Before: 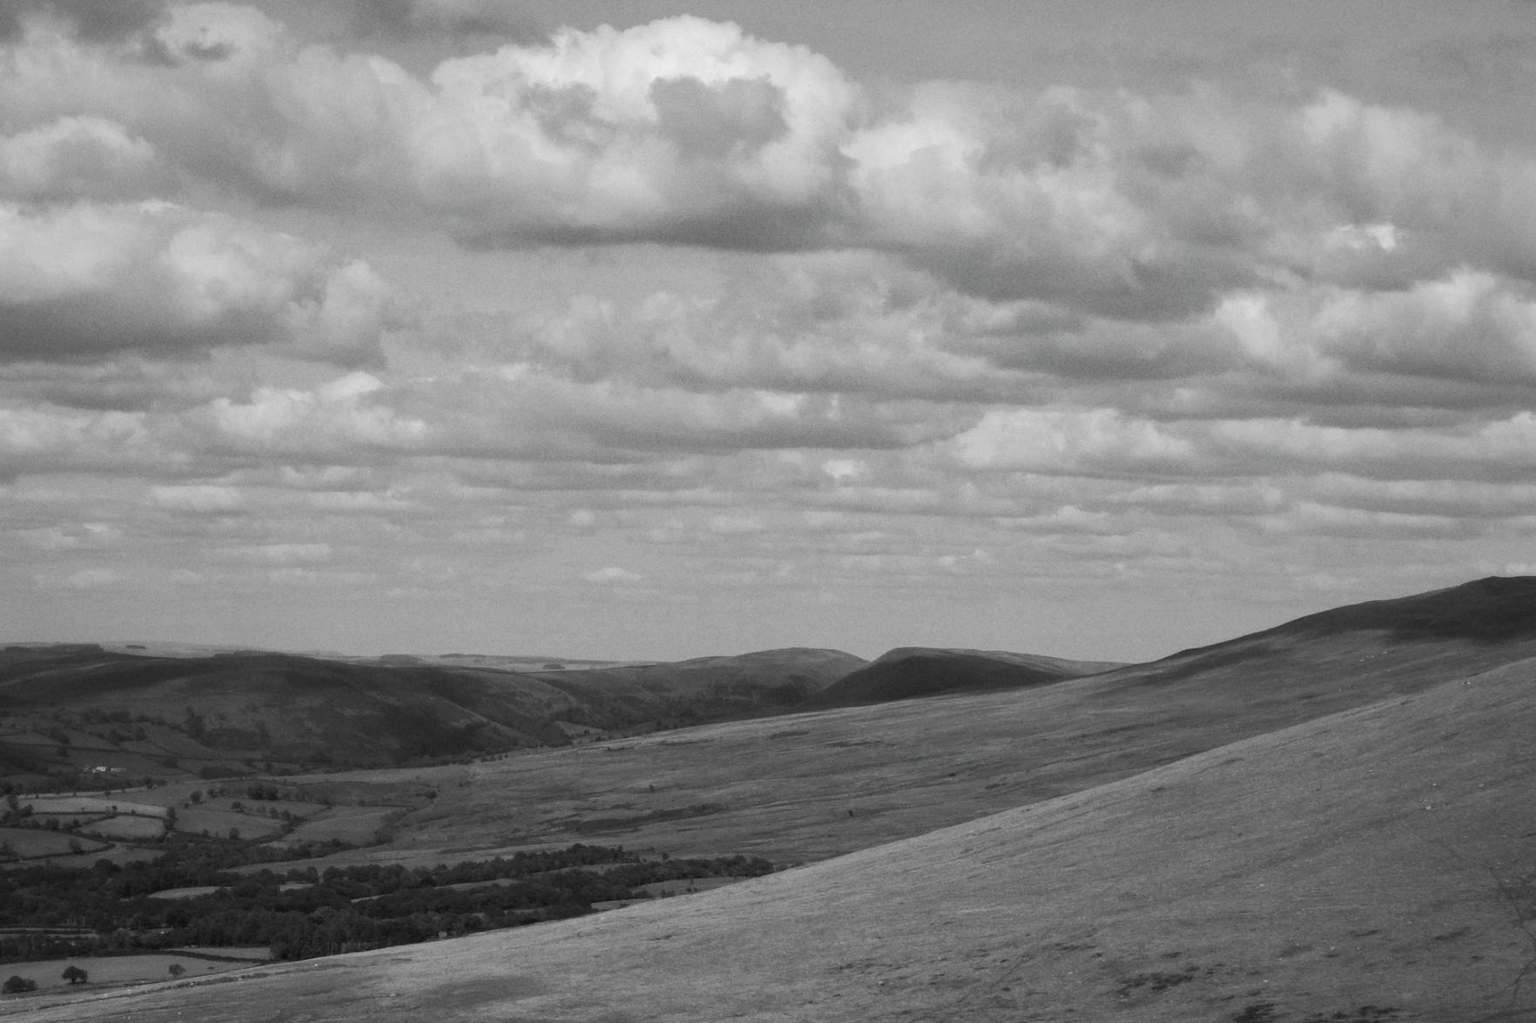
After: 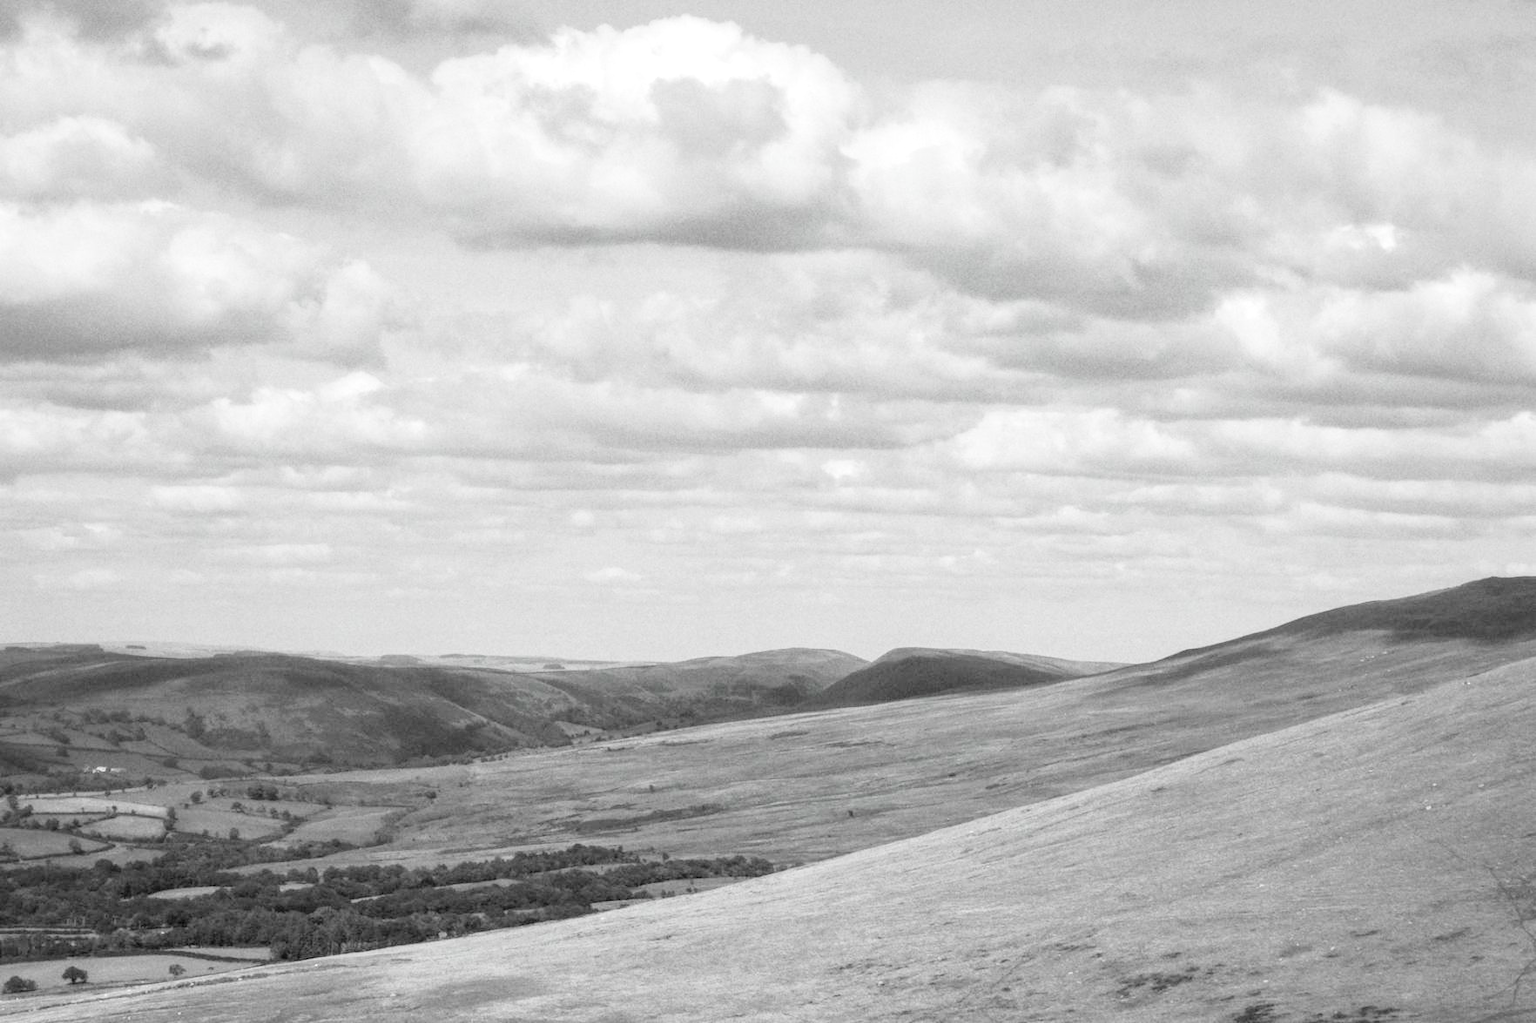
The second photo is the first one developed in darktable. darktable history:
filmic rgb: middle gray luminance 4.29%, black relative exposure -13 EV, white relative exposure 5 EV, threshold 6 EV, target black luminance 0%, hardness 5.19, latitude 59.69%, contrast 0.767, highlights saturation mix 5%, shadows ↔ highlights balance 25.95%, add noise in highlights 0, color science v3 (2019), use custom middle-gray values true, iterations of high-quality reconstruction 0, contrast in highlights soft, enable highlight reconstruction true
local contrast: highlights 59%, detail 145%
